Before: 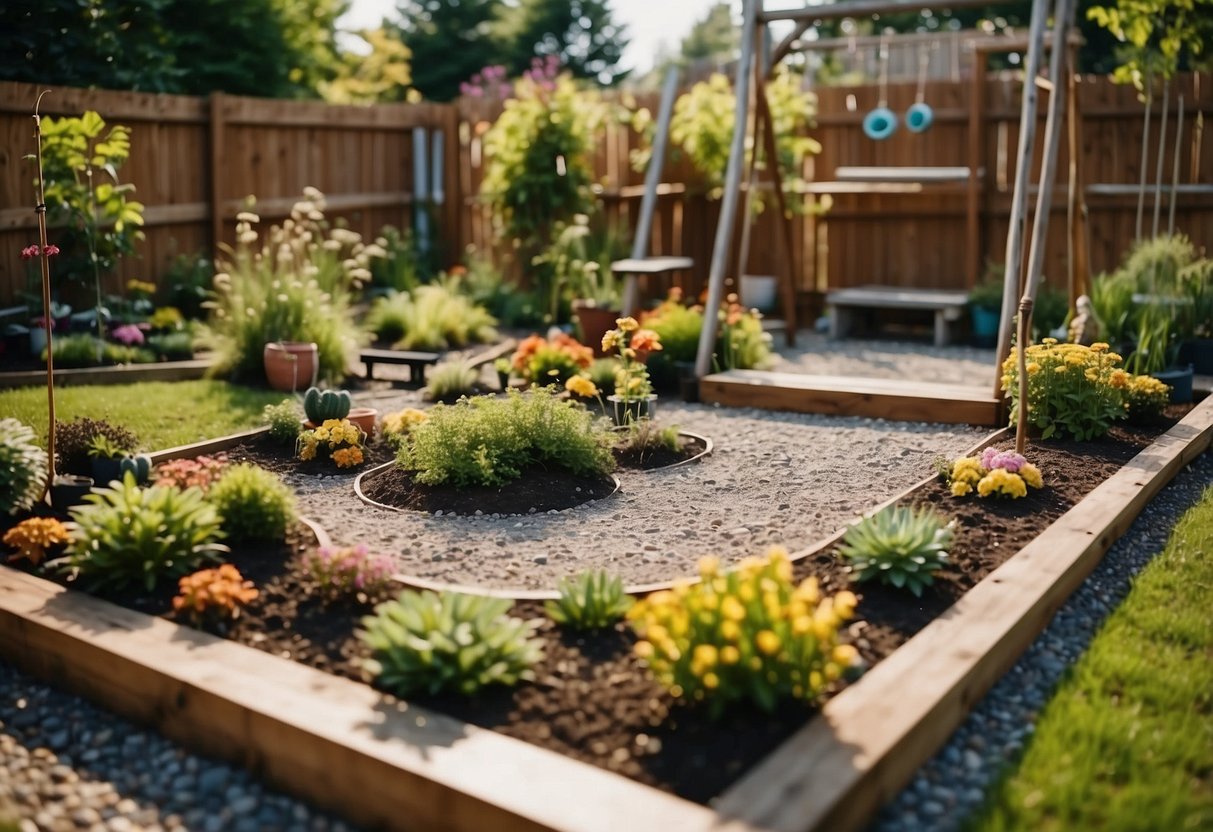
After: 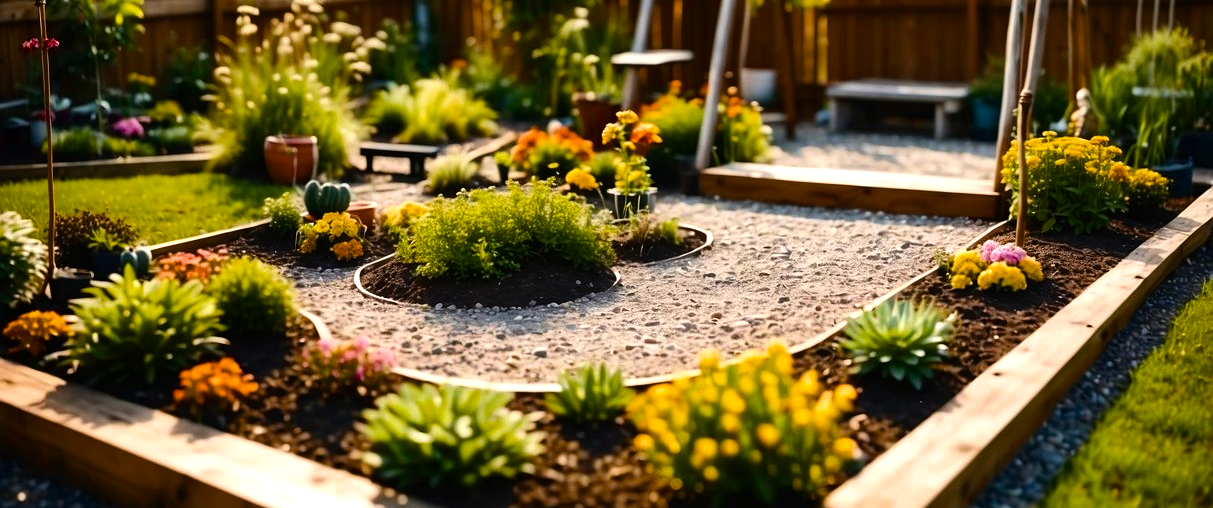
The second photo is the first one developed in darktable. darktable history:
crop and rotate: top 24.921%, bottom 13.926%
exposure: compensate highlight preservation false
tone equalizer: -8 EV -0.778 EV, -7 EV -0.725 EV, -6 EV -0.579 EV, -5 EV -0.364 EV, -3 EV 0.376 EV, -2 EV 0.6 EV, -1 EV 0.687 EV, +0 EV 0.737 EV, edges refinement/feathering 500, mask exposure compensation -1.57 EV, preserve details no
color balance rgb: shadows lift › luminance 0.999%, shadows lift › chroma 0.551%, shadows lift › hue 19.33°, perceptual saturation grading › global saturation 31.28%, global vibrance 16.832%, saturation formula JzAzBz (2021)
